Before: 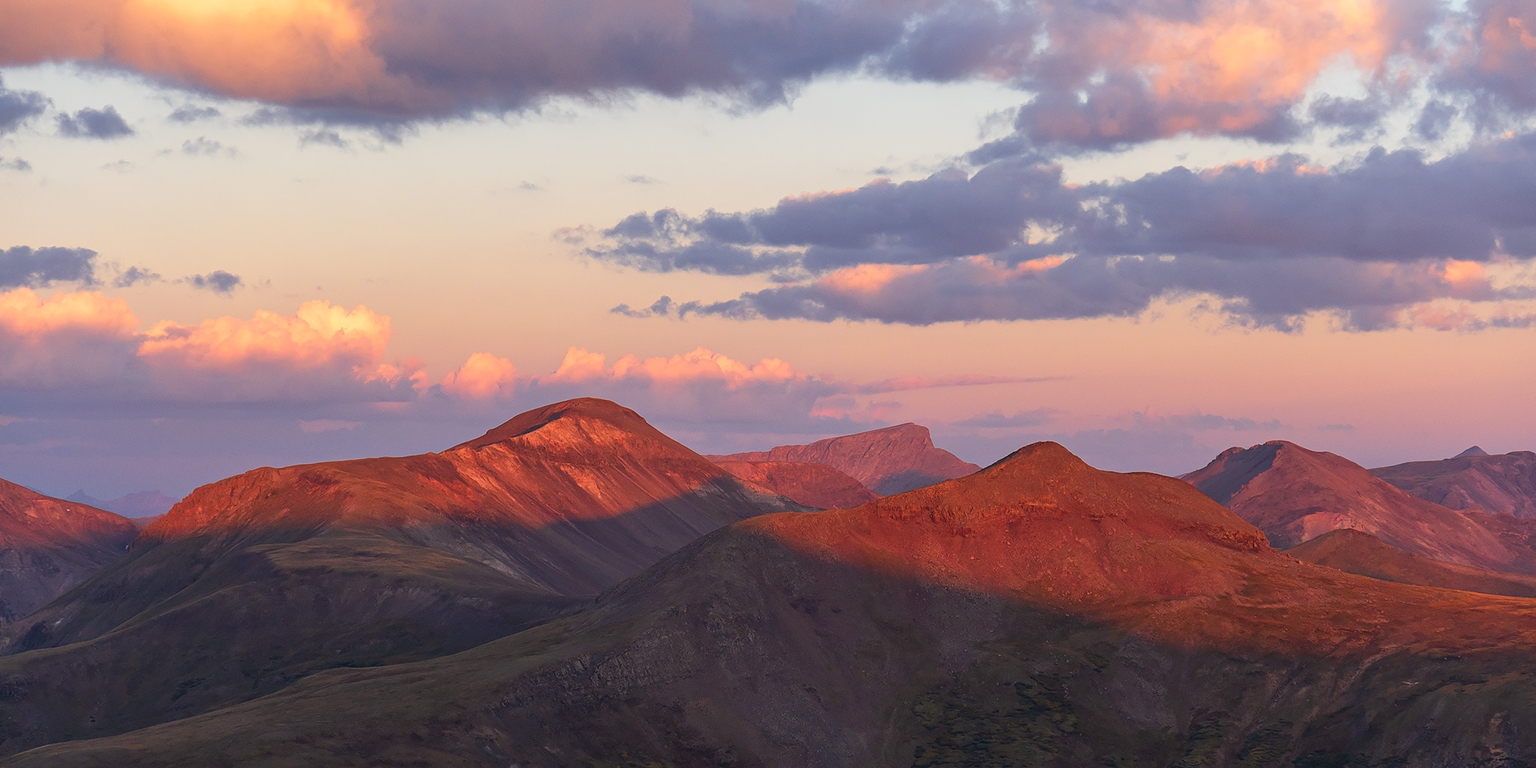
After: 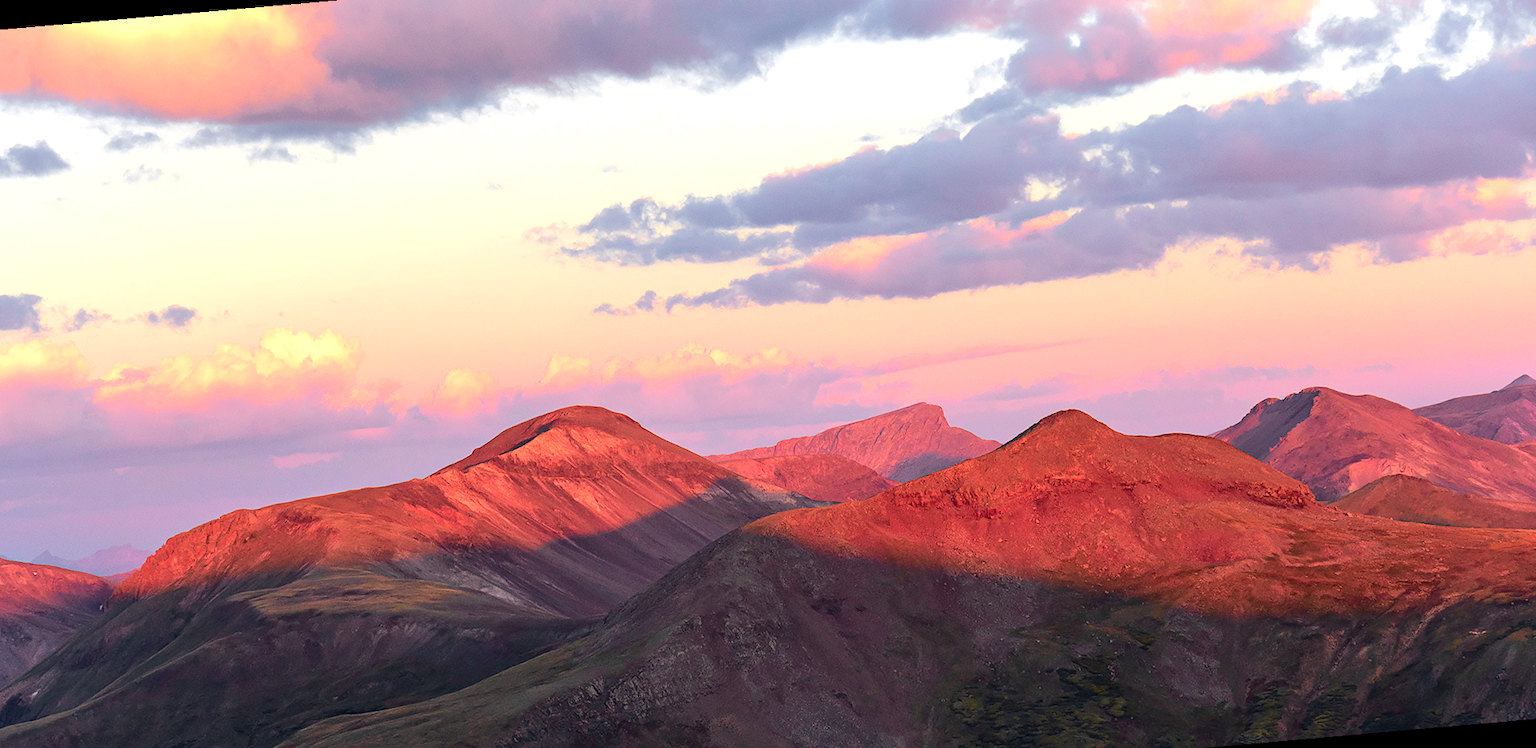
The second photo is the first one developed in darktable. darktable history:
velvia: on, module defaults
tone curve: curves: ch0 [(0.003, 0) (0.066, 0.031) (0.16, 0.089) (0.269, 0.218) (0.395, 0.408) (0.517, 0.56) (0.684, 0.734) (0.791, 0.814) (1, 1)]; ch1 [(0, 0) (0.164, 0.115) (0.337, 0.332) (0.39, 0.398) (0.464, 0.461) (0.501, 0.5) (0.507, 0.5) (0.534, 0.532) (0.577, 0.59) (0.652, 0.681) (0.733, 0.764) (0.819, 0.823) (1, 1)]; ch2 [(0, 0) (0.337, 0.382) (0.464, 0.476) (0.501, 0.5) (0.527, 0.54) (0.551, 0.565) (0.628, 0.632) (0.689, 0.686) (1, 1)], color space Lab, independent channels, preserve colors none
rotate and perspective: rotation -5°, crop left 0.05, crop right 0.952, crop top 0.11, crop bottom 0.89
exposure: black level correction 0.001, exposure 0.675 EV, compensate highlight preservation false
